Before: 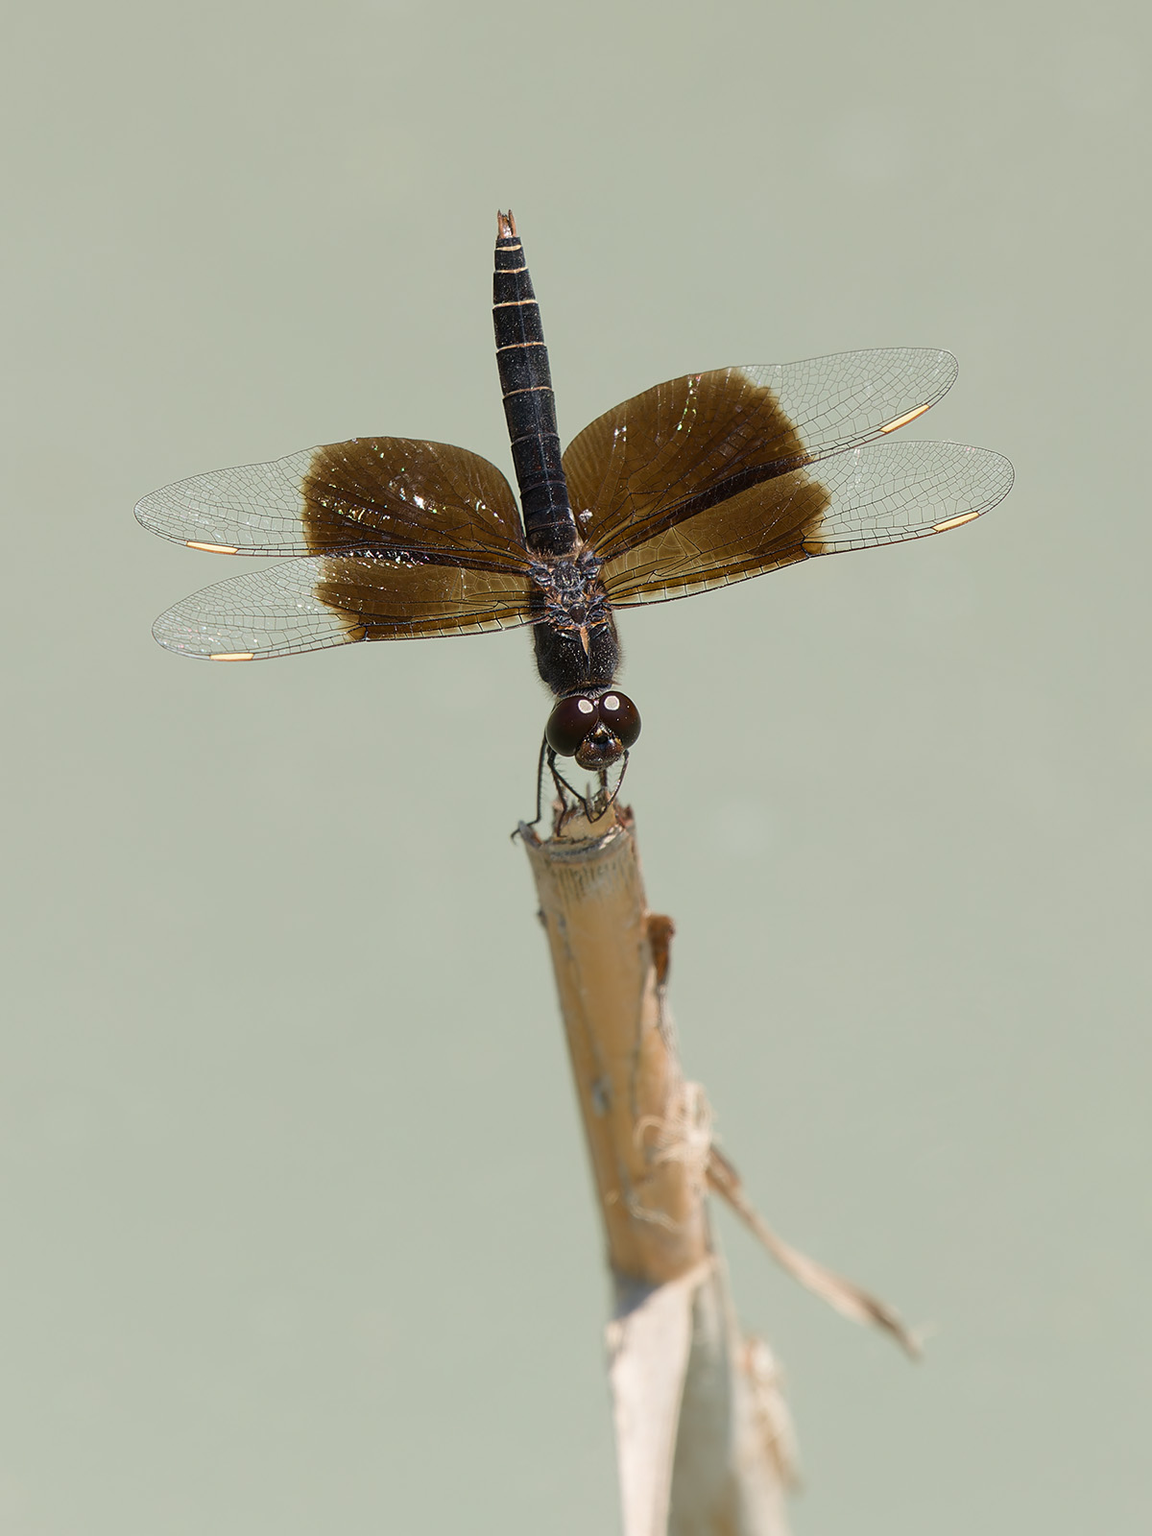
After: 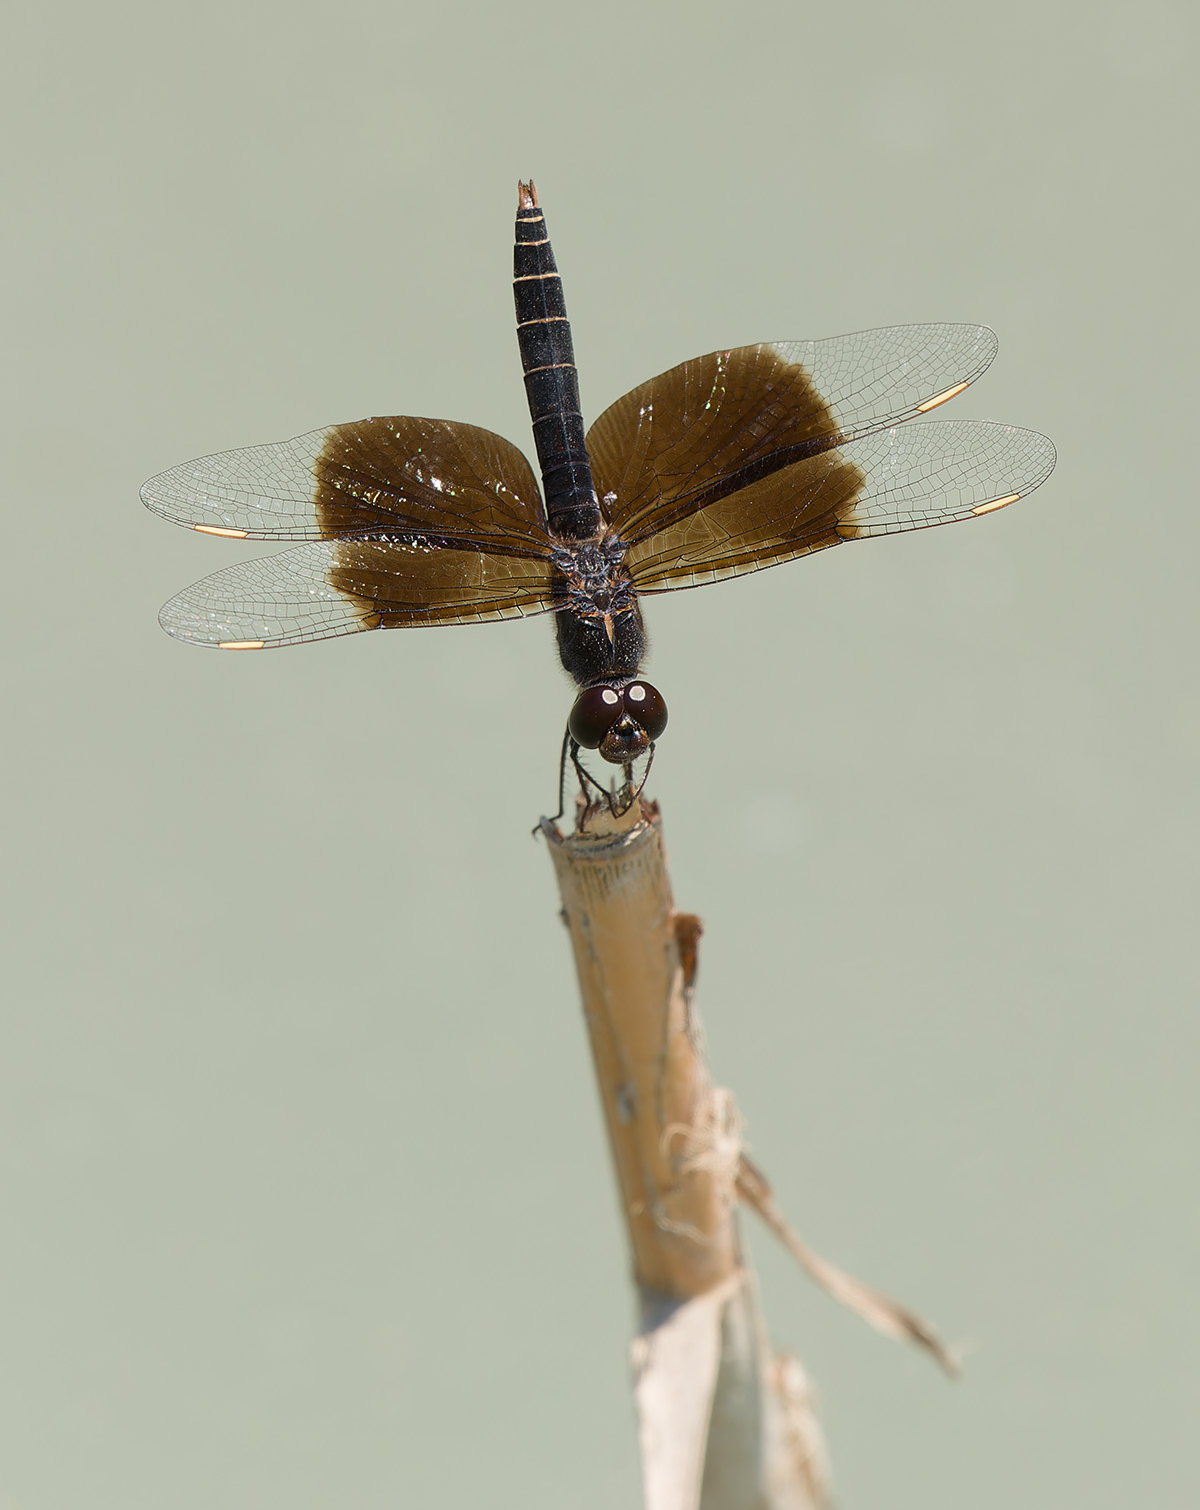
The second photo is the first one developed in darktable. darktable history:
crop and rotate: top 2.442%, bottom 3.147%
